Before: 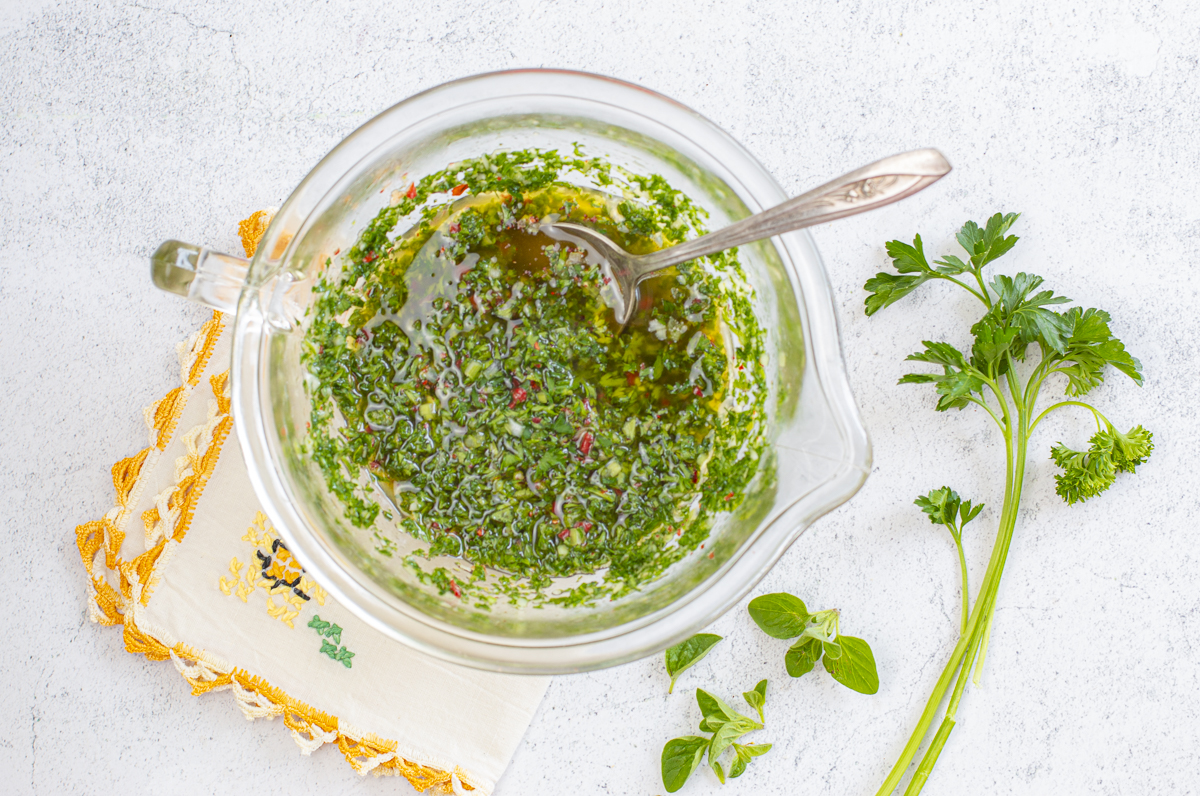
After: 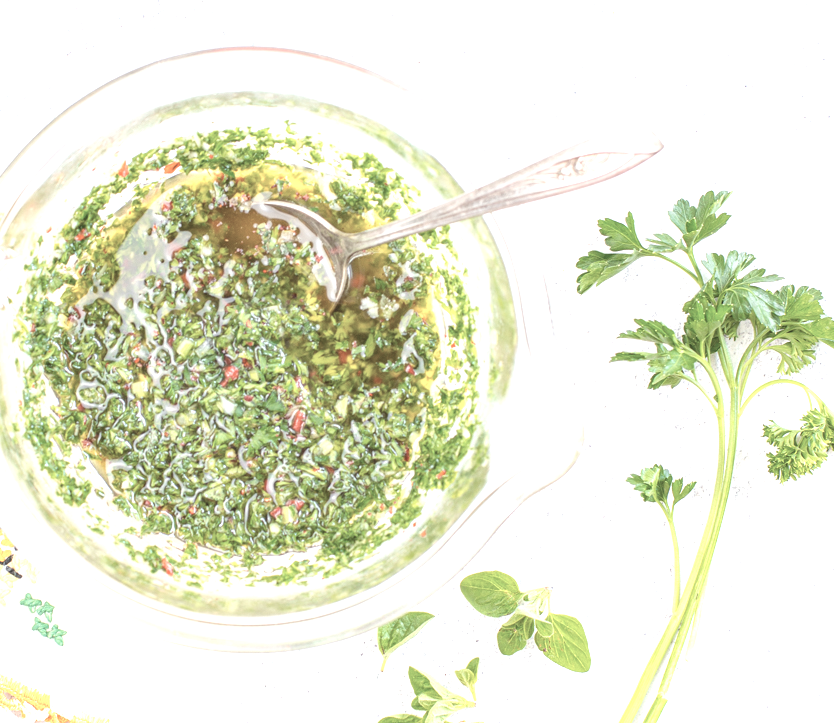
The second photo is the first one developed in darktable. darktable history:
exposure: exposure 0.943 EV, compensate highlight preservation false
contrast brightness saturation: brightness 0.18, saturation -0.5
white balance: red 1, blue 1
crop and rotate: left 24.034%, top 2.838%, right 6.406%, bottom 6.299%
local contrast: on, module defaults
